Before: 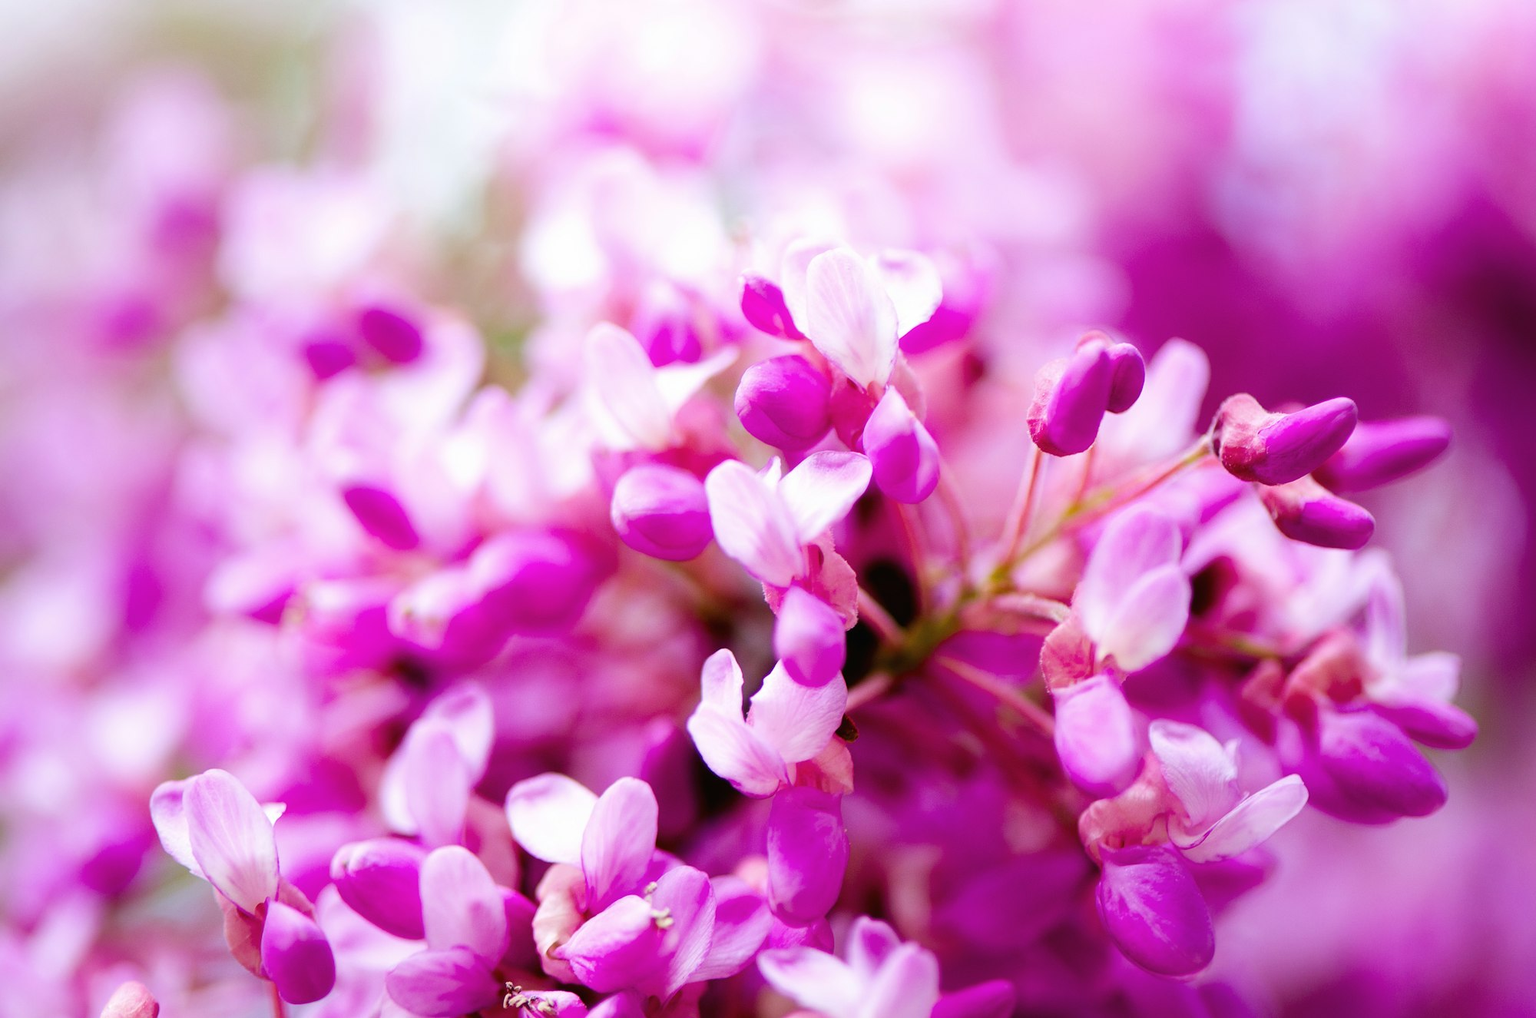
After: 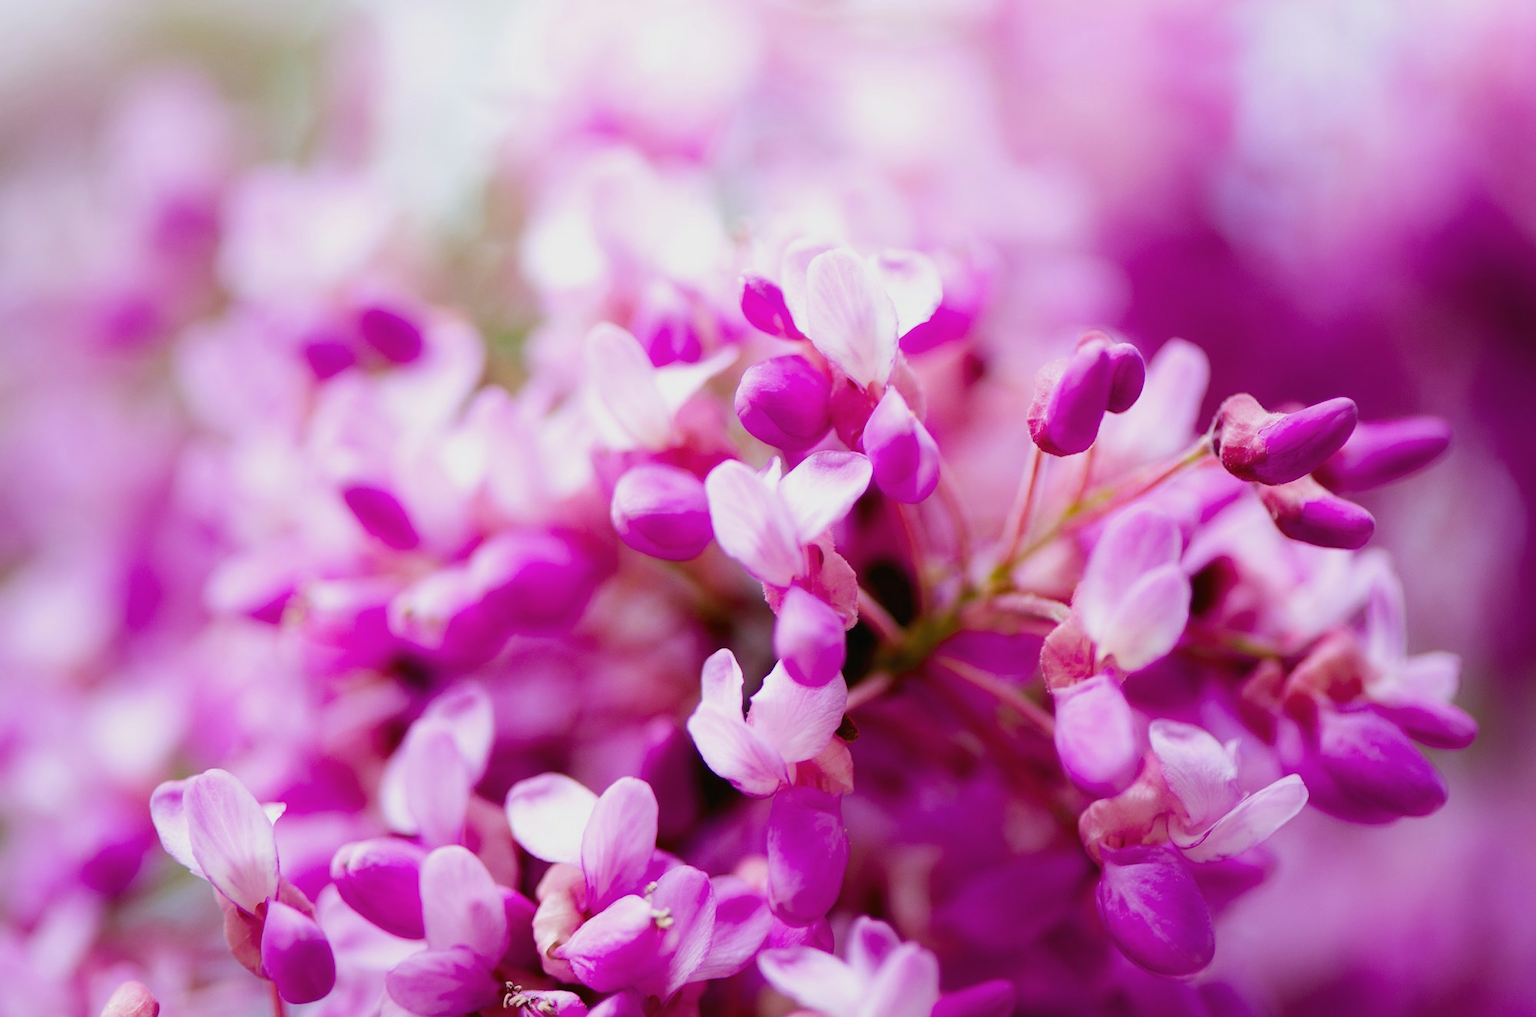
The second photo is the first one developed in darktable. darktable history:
tone equalizer: -8 EV 0.223 EV, -7 EV 0.399 EV, -6 EV 0.423 EV, -5 EV 0.223 EV, -3 EV -0.272 EV, -2 EV -0.416 EV, -1 EV -0.435 EV, +0 EV -0.258 EV
